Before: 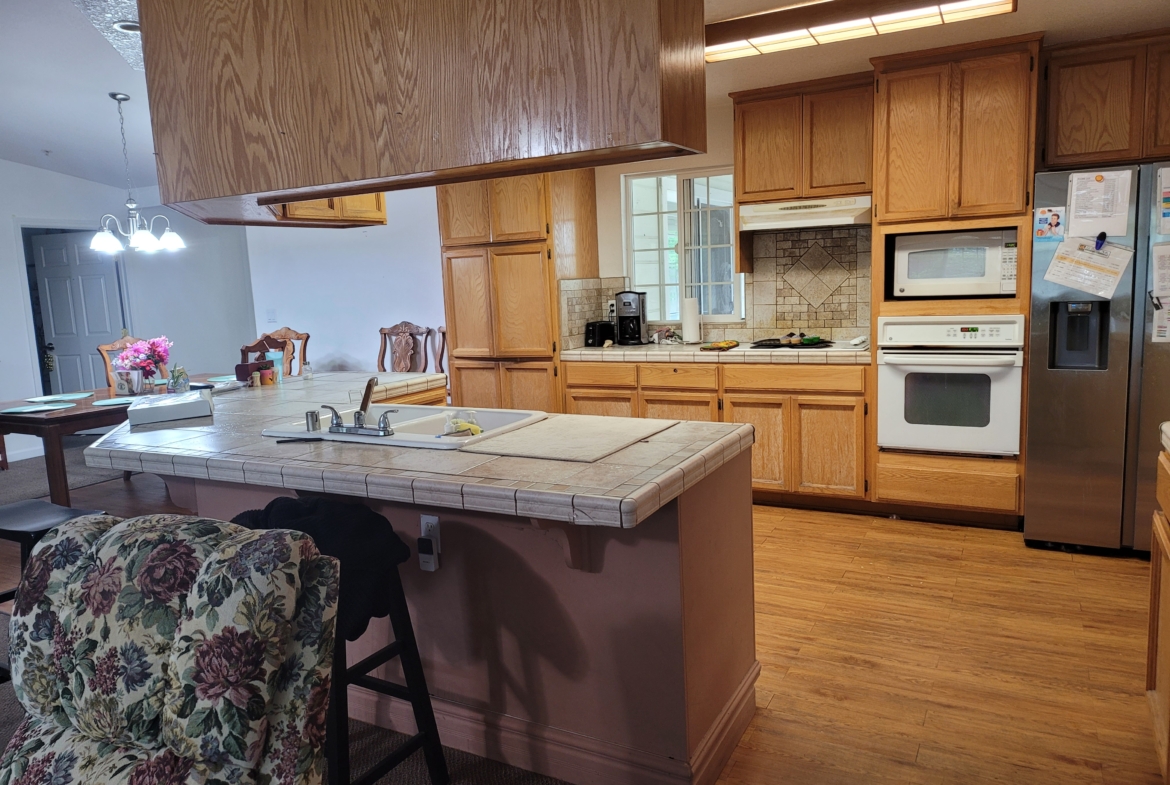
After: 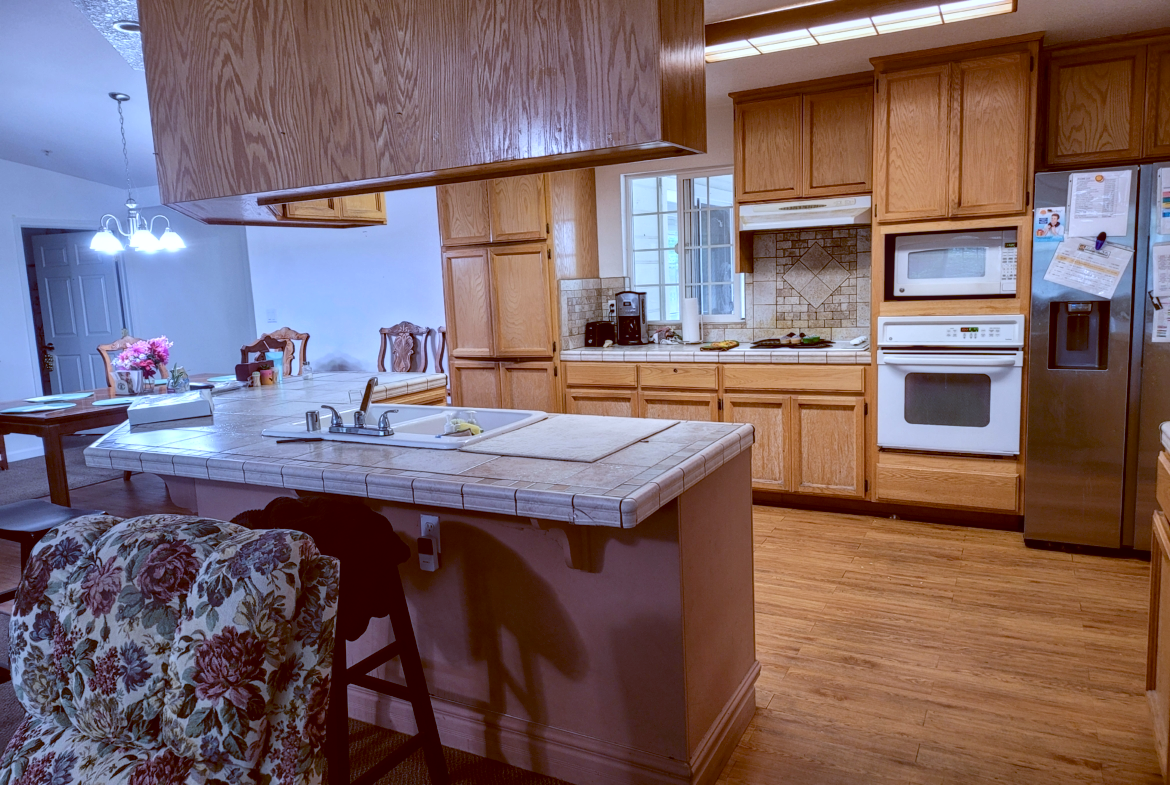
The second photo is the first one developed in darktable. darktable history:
local contrast: on, module defaults
color balance: lift [1, 1.015, 1.004, 0.985], gamma [1, 0.958, 0.971, 1.042], gain [1, 0.956, 0.977, 1.044]
color calibration: illuminant as shot in camera, x 0.377, y 0.392, temperature 4169.3 K, saturation algorithm version 1 (2020)
